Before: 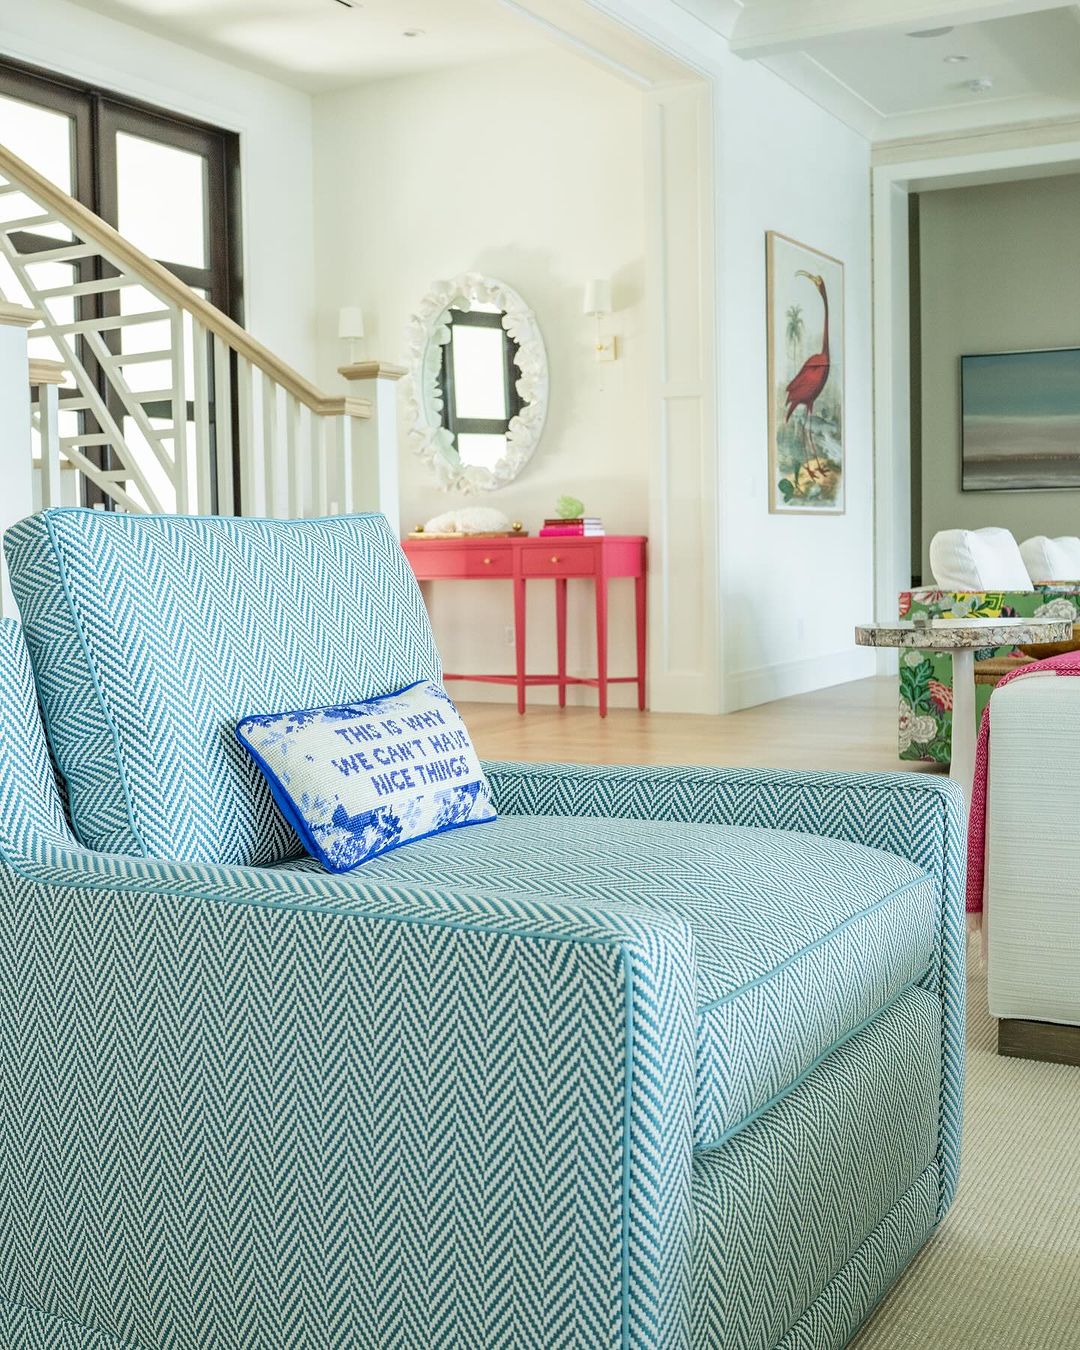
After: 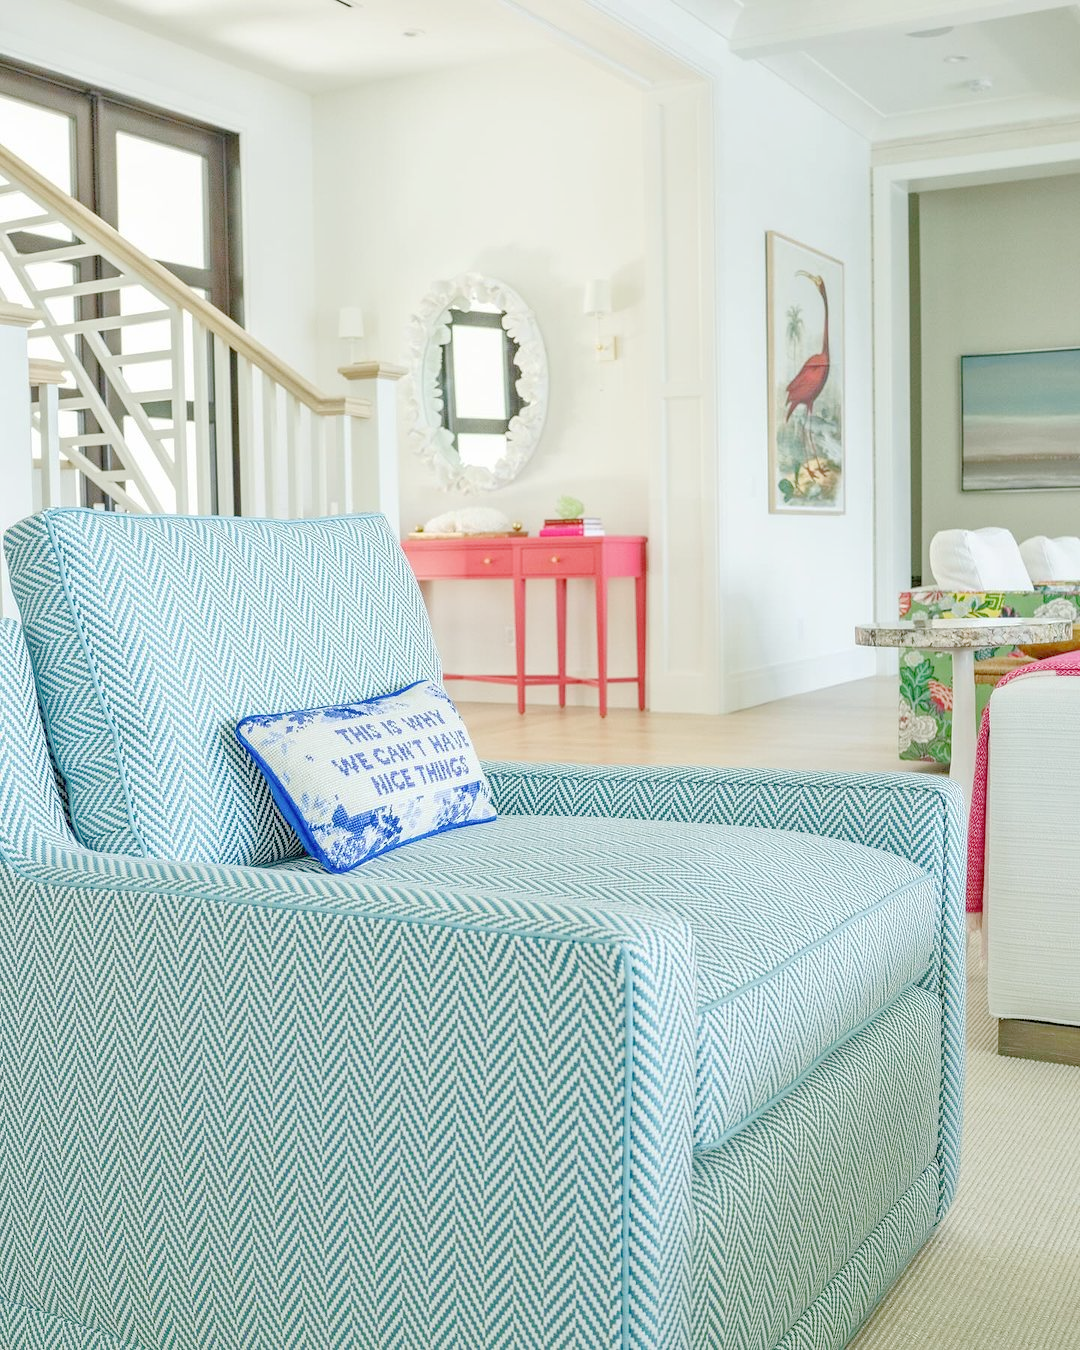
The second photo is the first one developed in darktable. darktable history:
base curve: curves: ch0 [(0, 0) (0.158, 0.273) (0.879, 0.895) (1, 1)], preserve colors none
tone equalizer: -7 EV 0.16 EV, -6 EV 0.571 EV, -5 EV 1.17 EV, -4 EV 1.37 EV, -3 EV 1.18 EV, -2 EV 0.6 EV, -1 EV 0.163 EV
